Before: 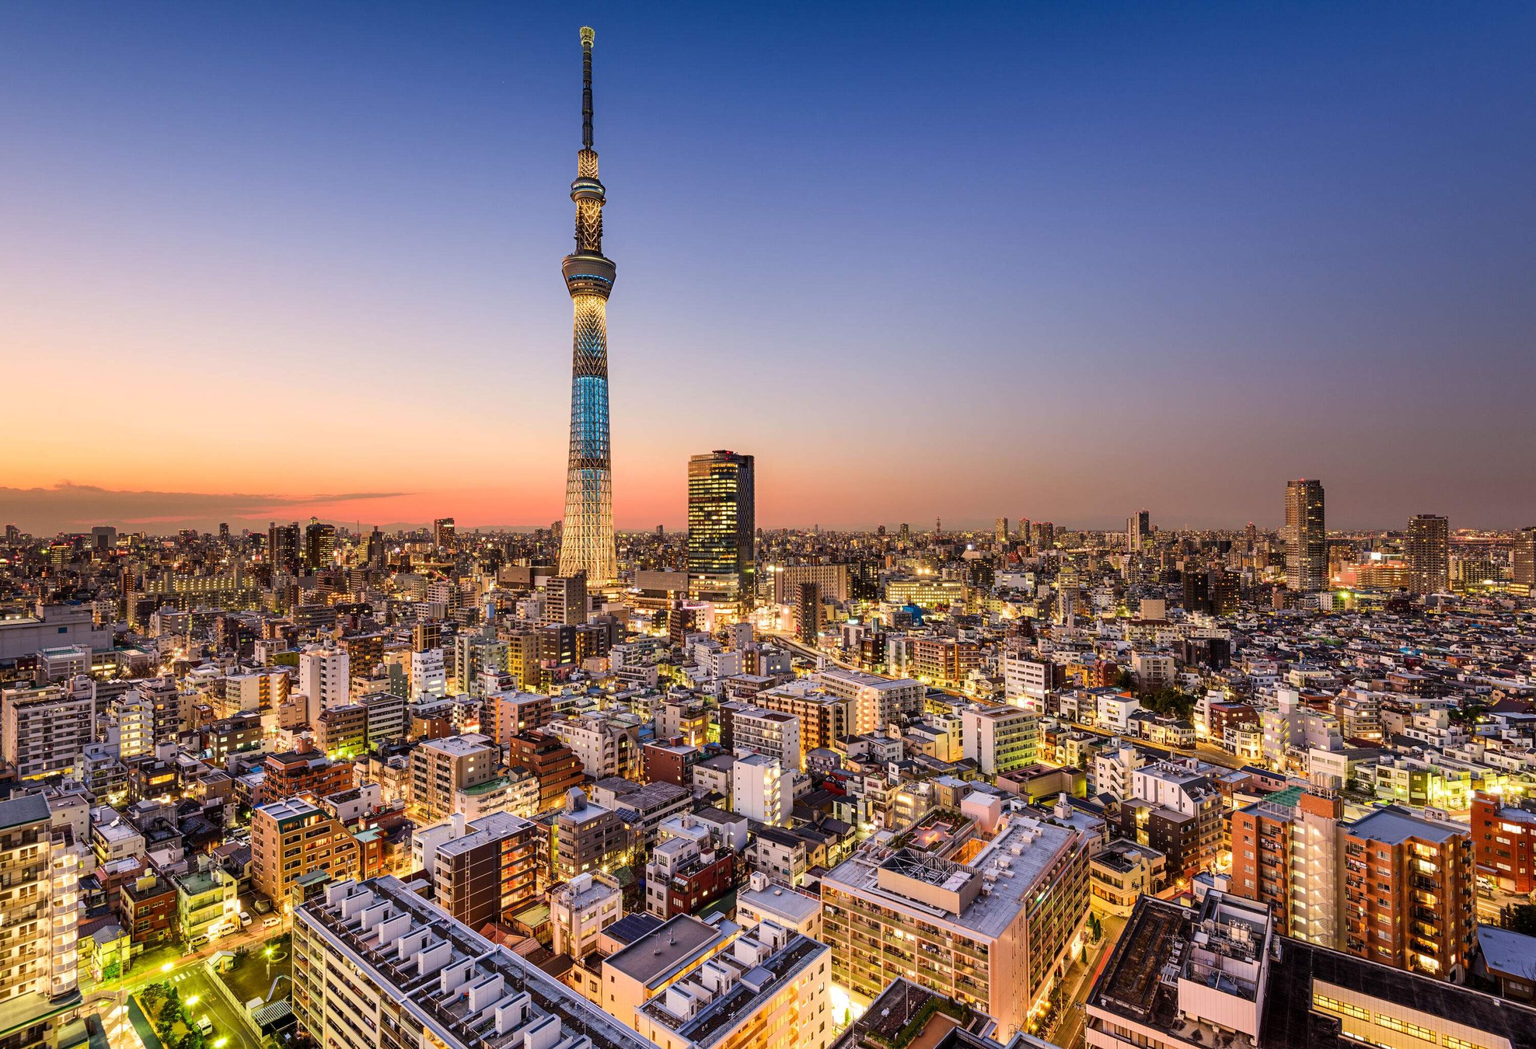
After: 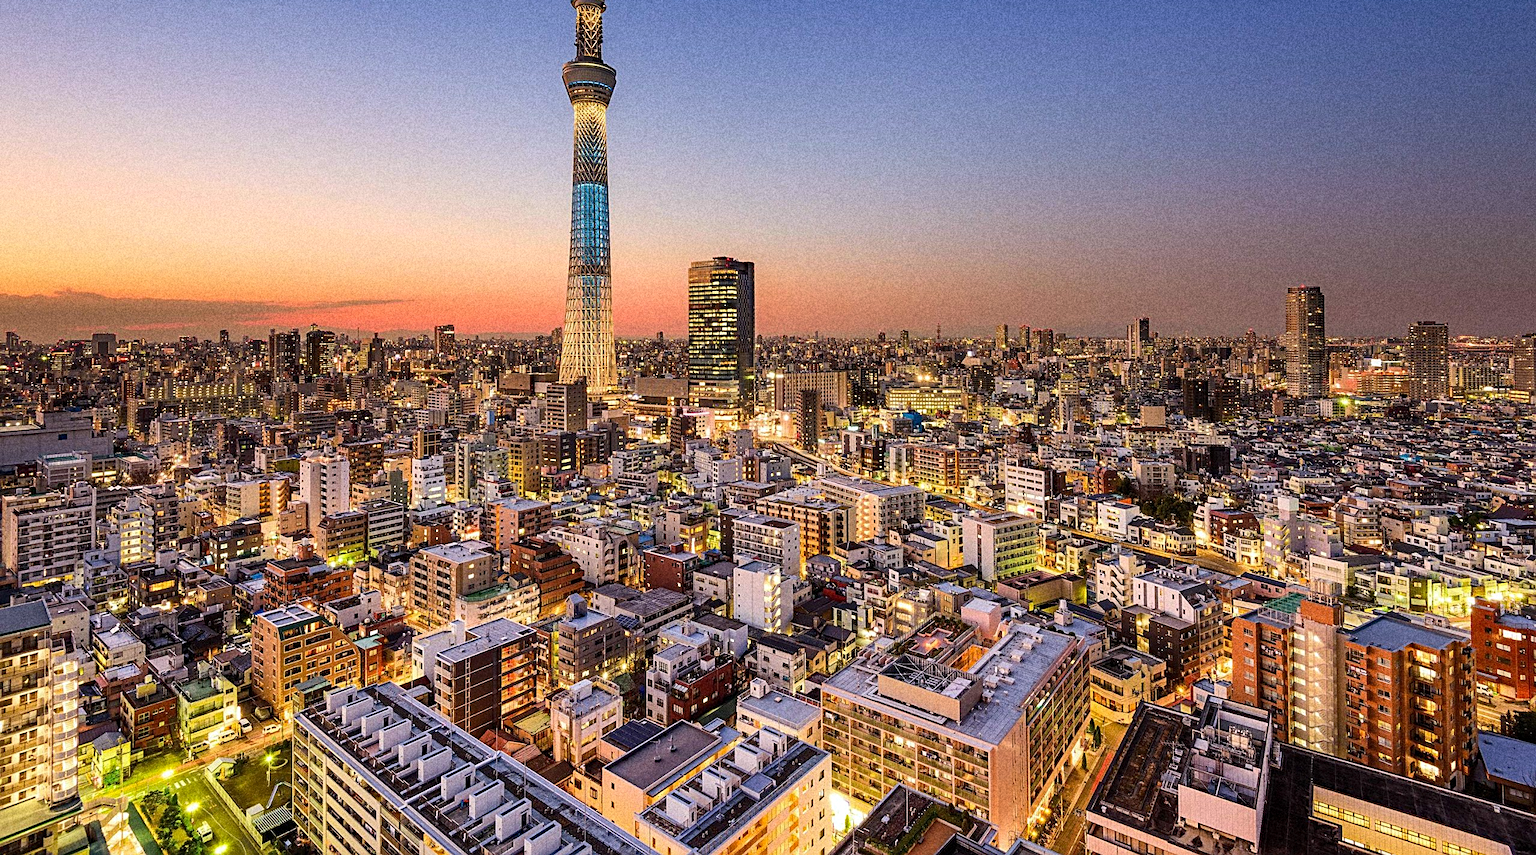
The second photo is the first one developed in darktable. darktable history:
haze removal: adaptive false
crop and rotate: top 18.507%
grain: coarseness 14.49 ISO, strength 48.04%, mid-tones bias 35%
sharpen: on, module defaults
